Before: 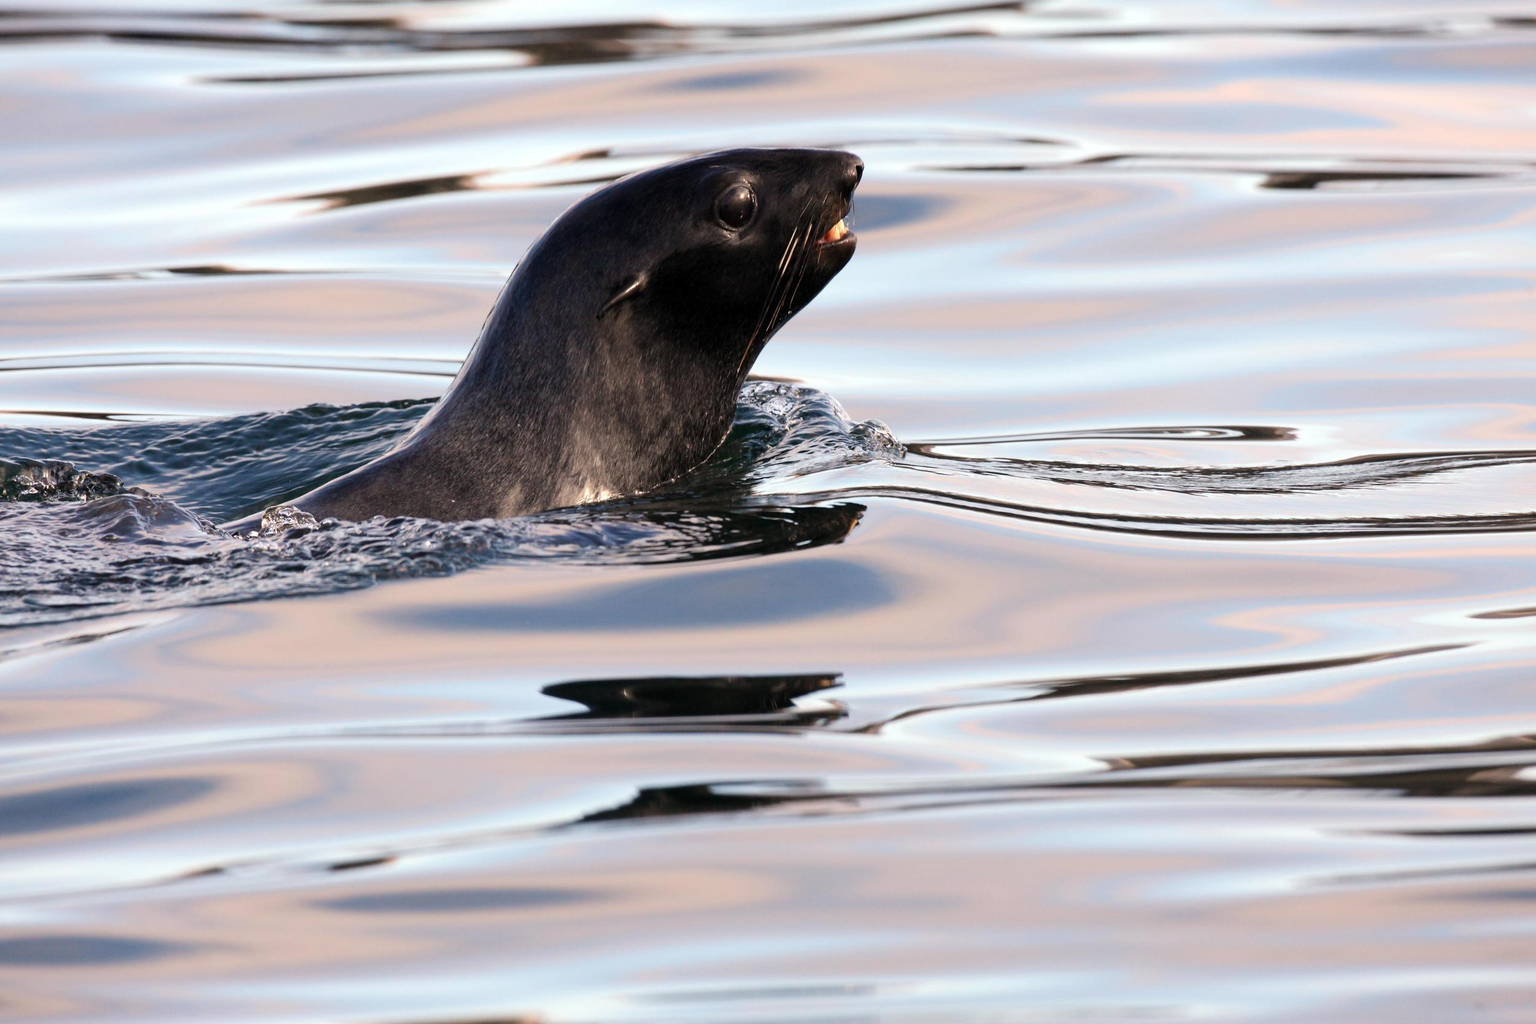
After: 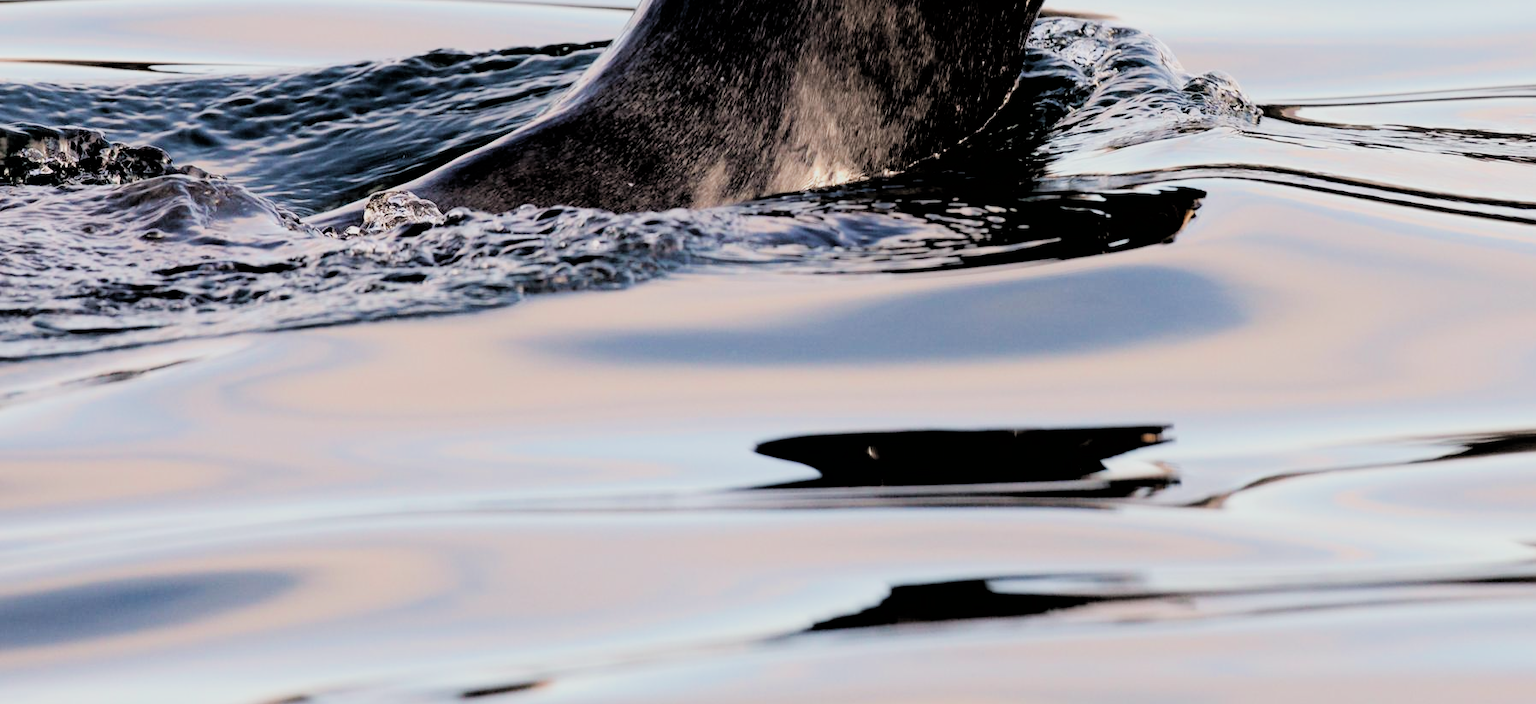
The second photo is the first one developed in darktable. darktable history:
crop: top 36.008%, right 28.129%, bottom 14.536%
filmic rgb: black relative exposure -2.87 EV, white relative exposure 4.56 EV, hardness 1.73, contrast 1.265
tone equalizer: -8 EV -0.408 EV, -7 EV -0.367 EV, -6 EV -0.326 EV, -5 EV -0.22 EV, -3 EV 0.255 EV, -2 EV 0.33 EV, -1 EV 0.368 EV, +0 EV 0.389 EV
